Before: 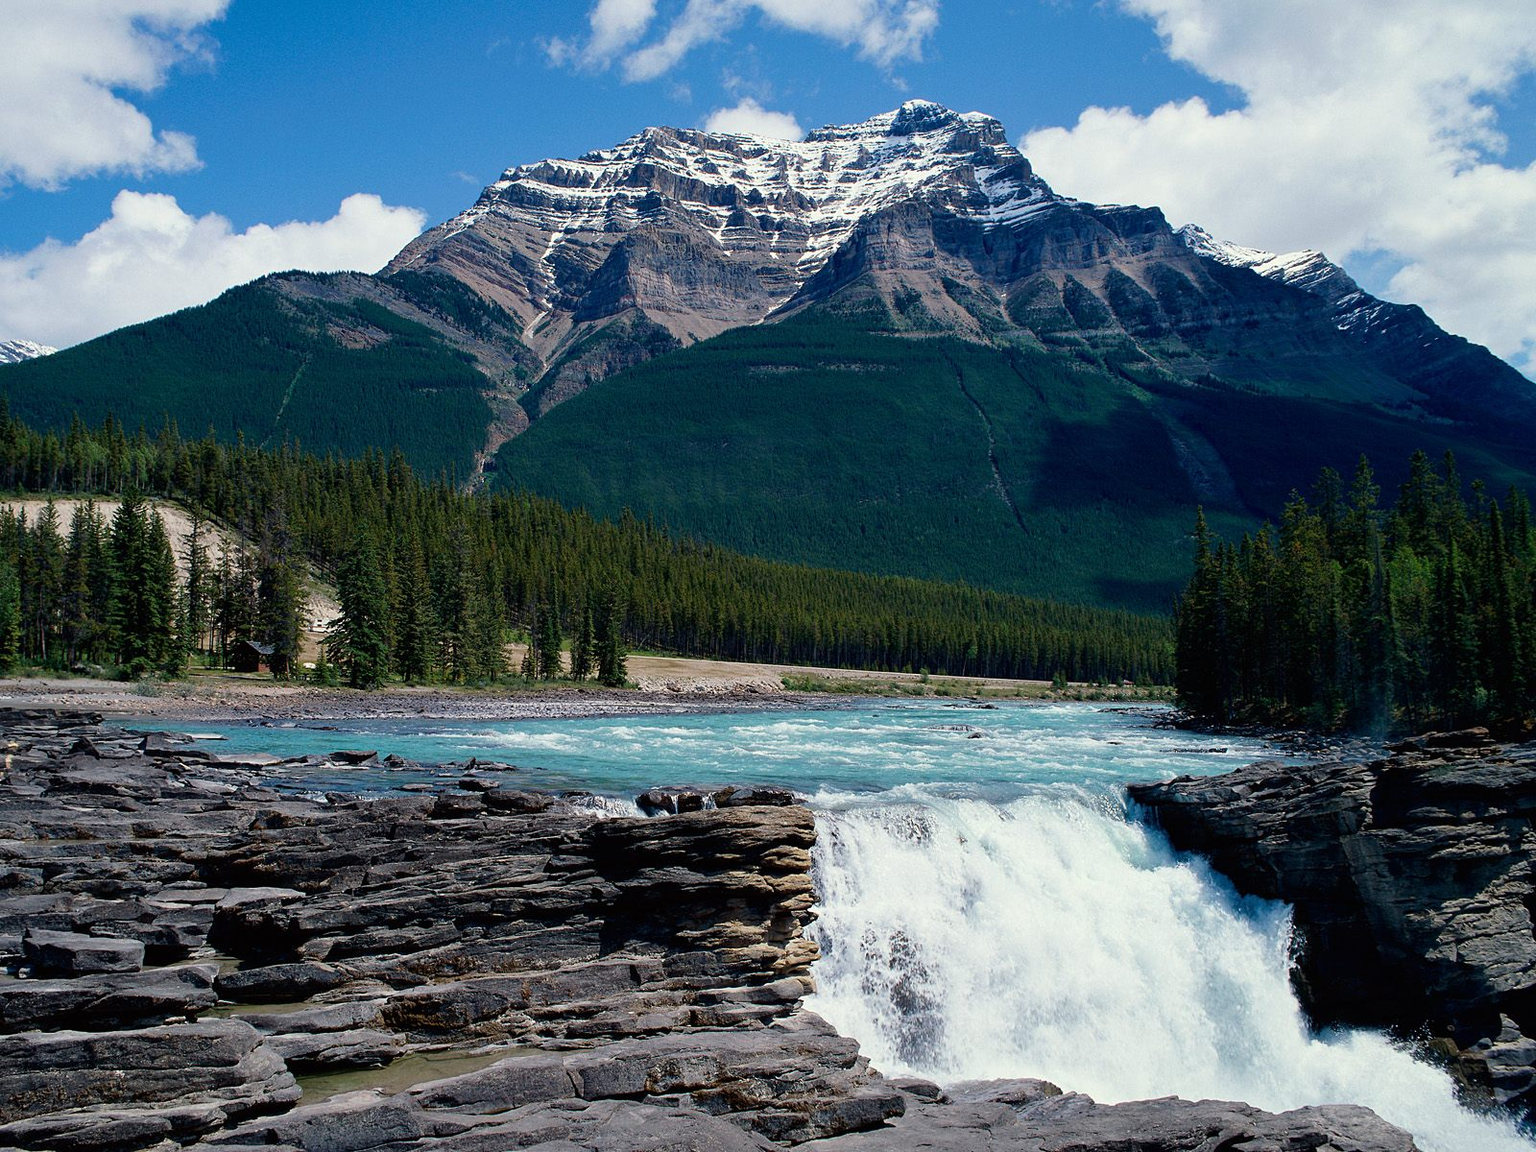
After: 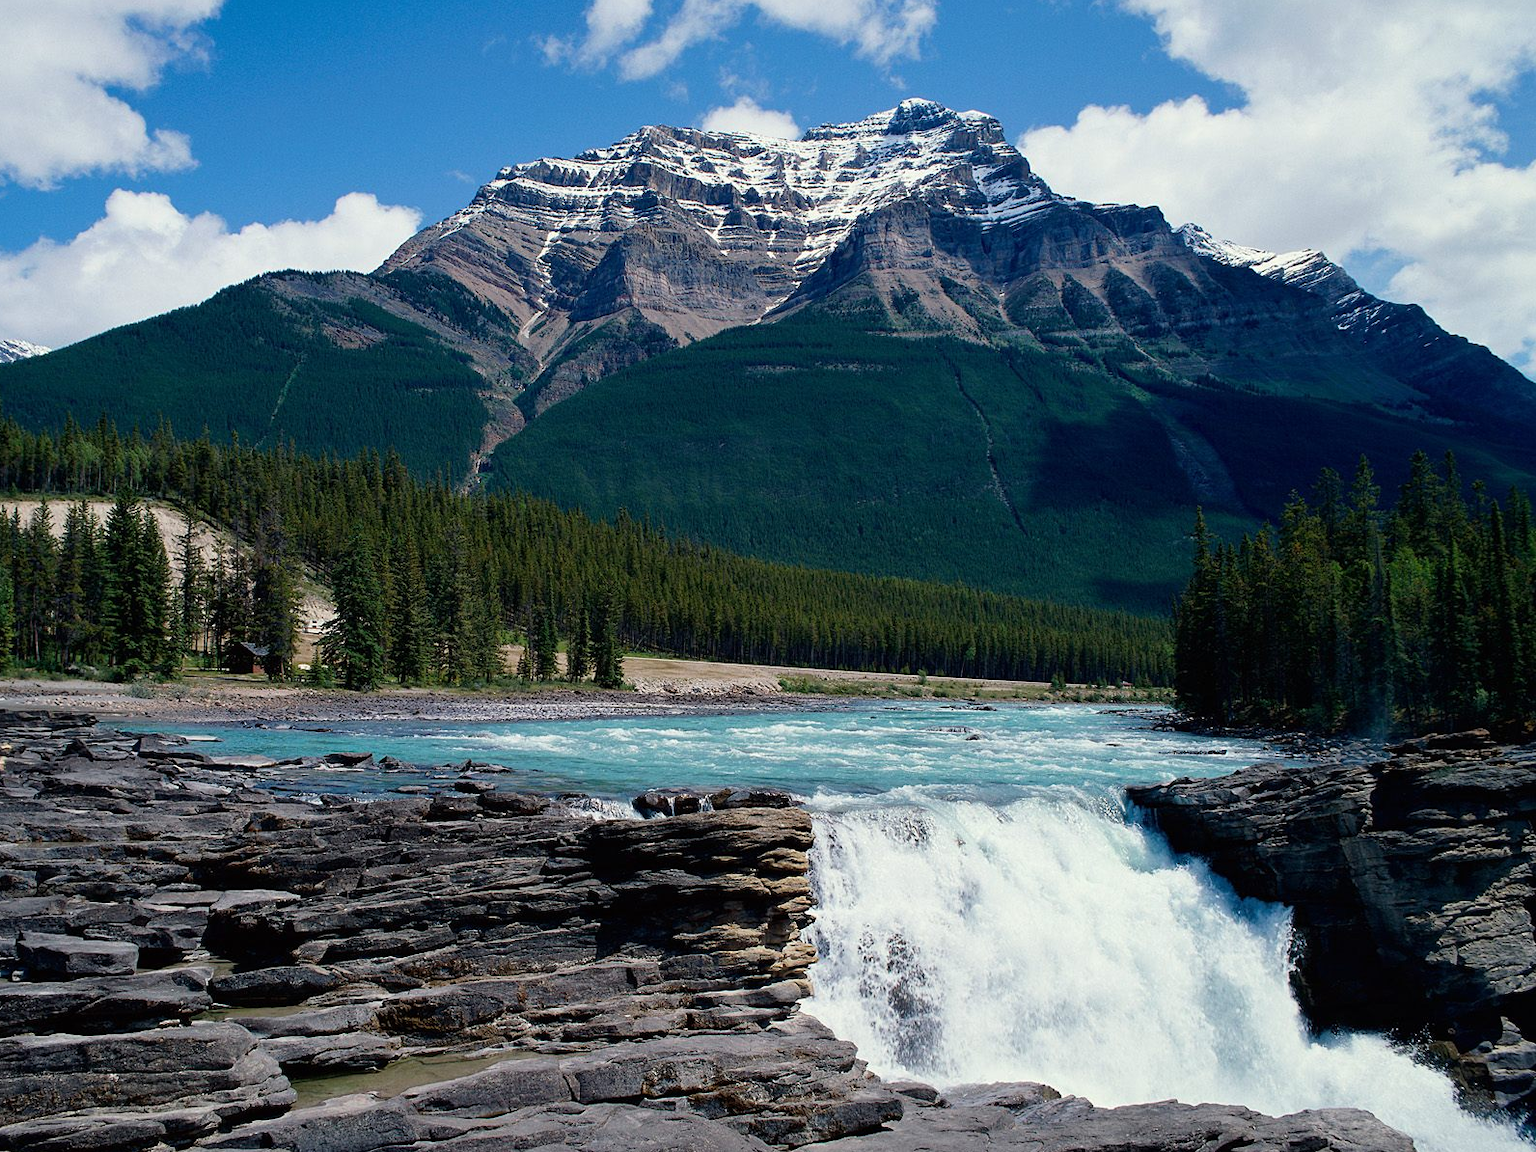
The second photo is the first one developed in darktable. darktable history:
crop and rotate: left 0.456%, top 0.205%, bottom 0.284%
